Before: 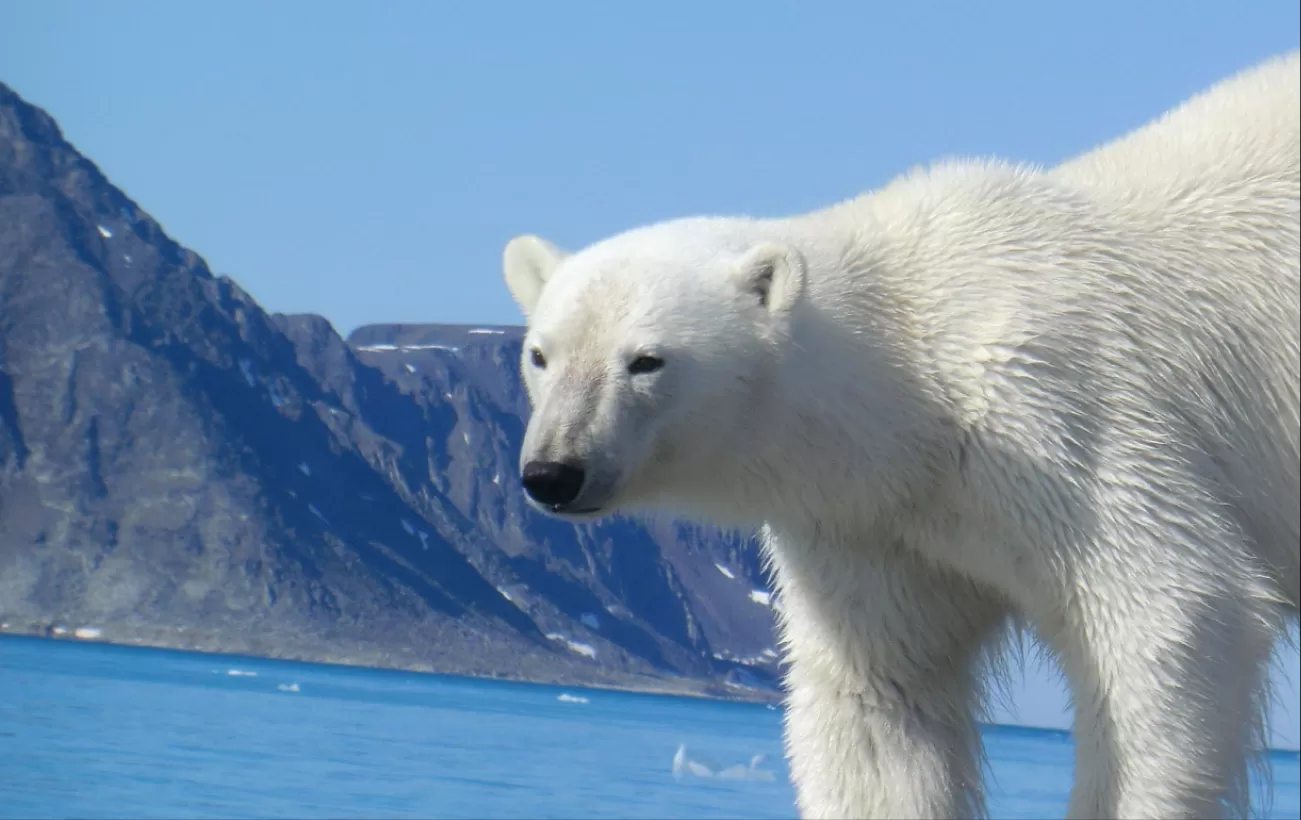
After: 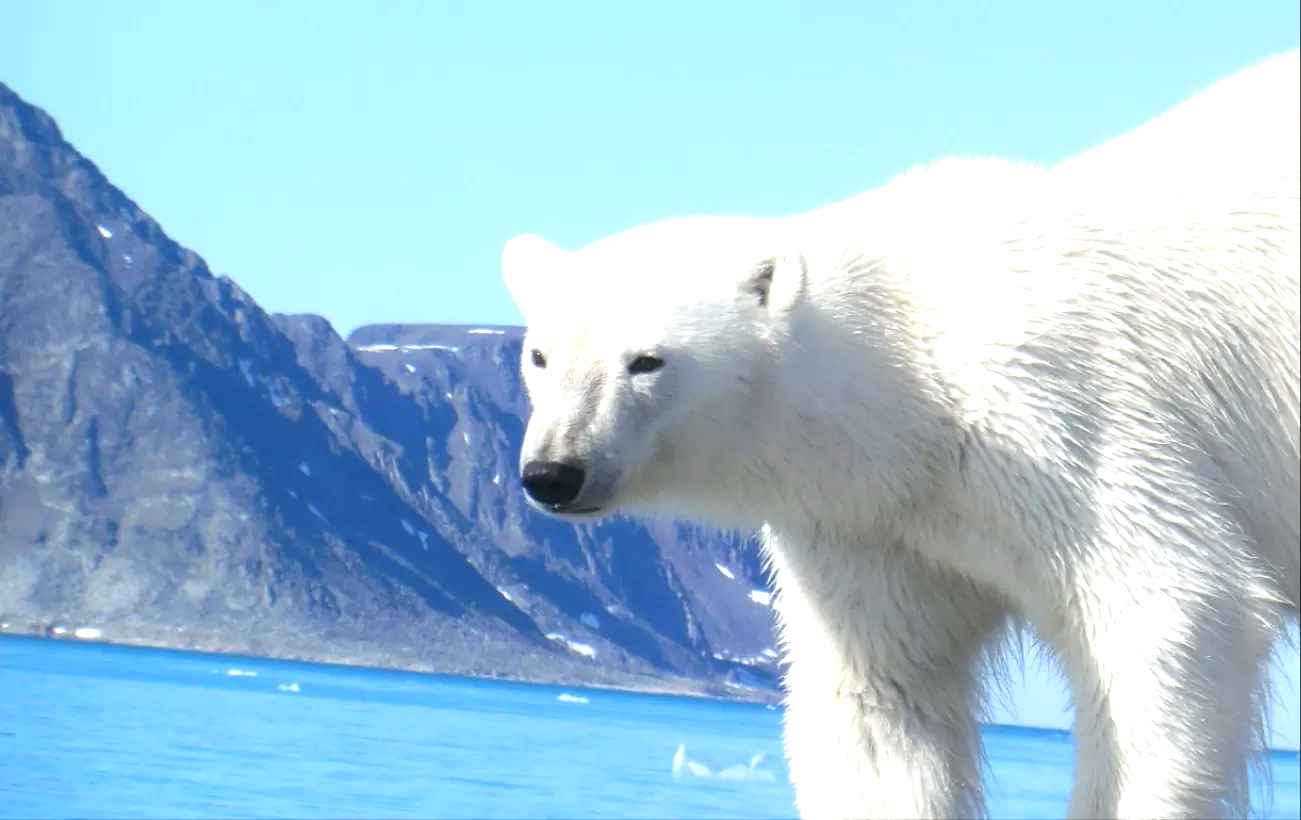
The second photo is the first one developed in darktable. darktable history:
exposure: exposure 1.061 EV, compensate highlight preservation false
